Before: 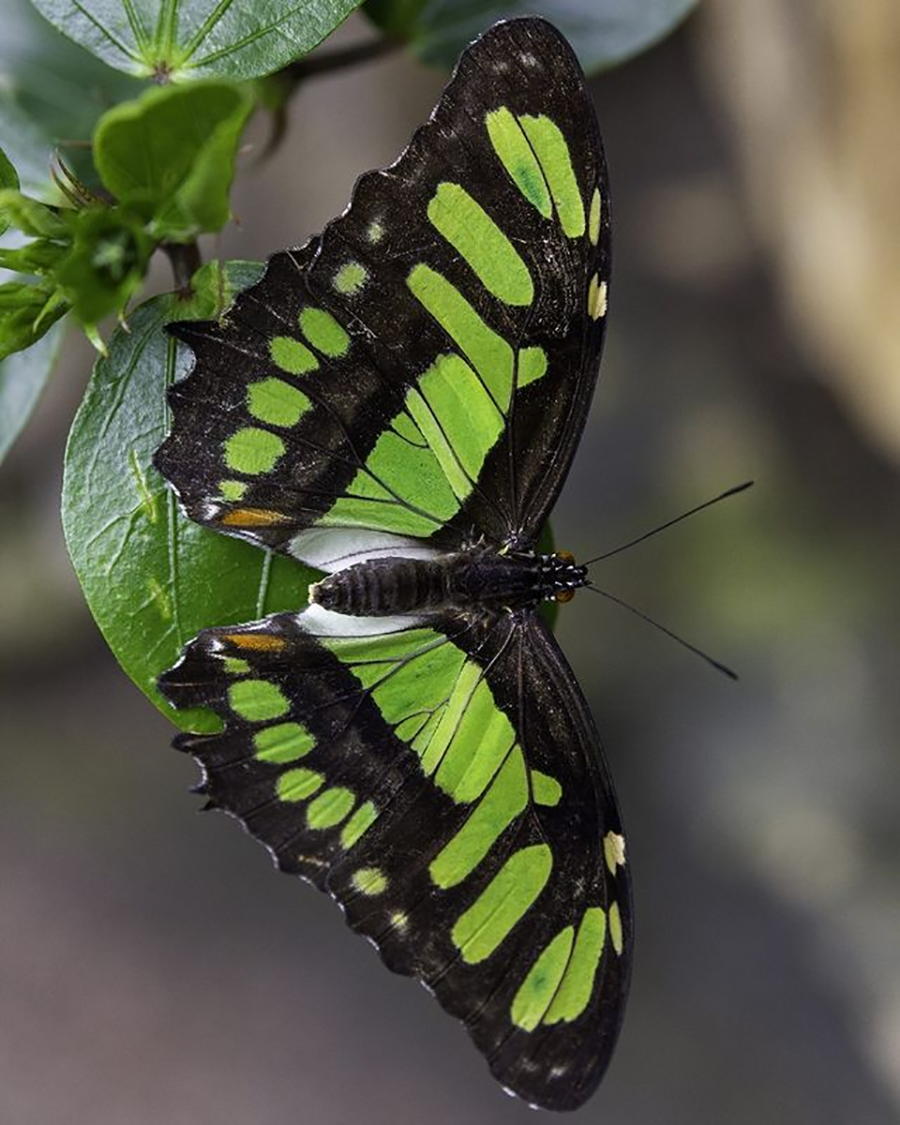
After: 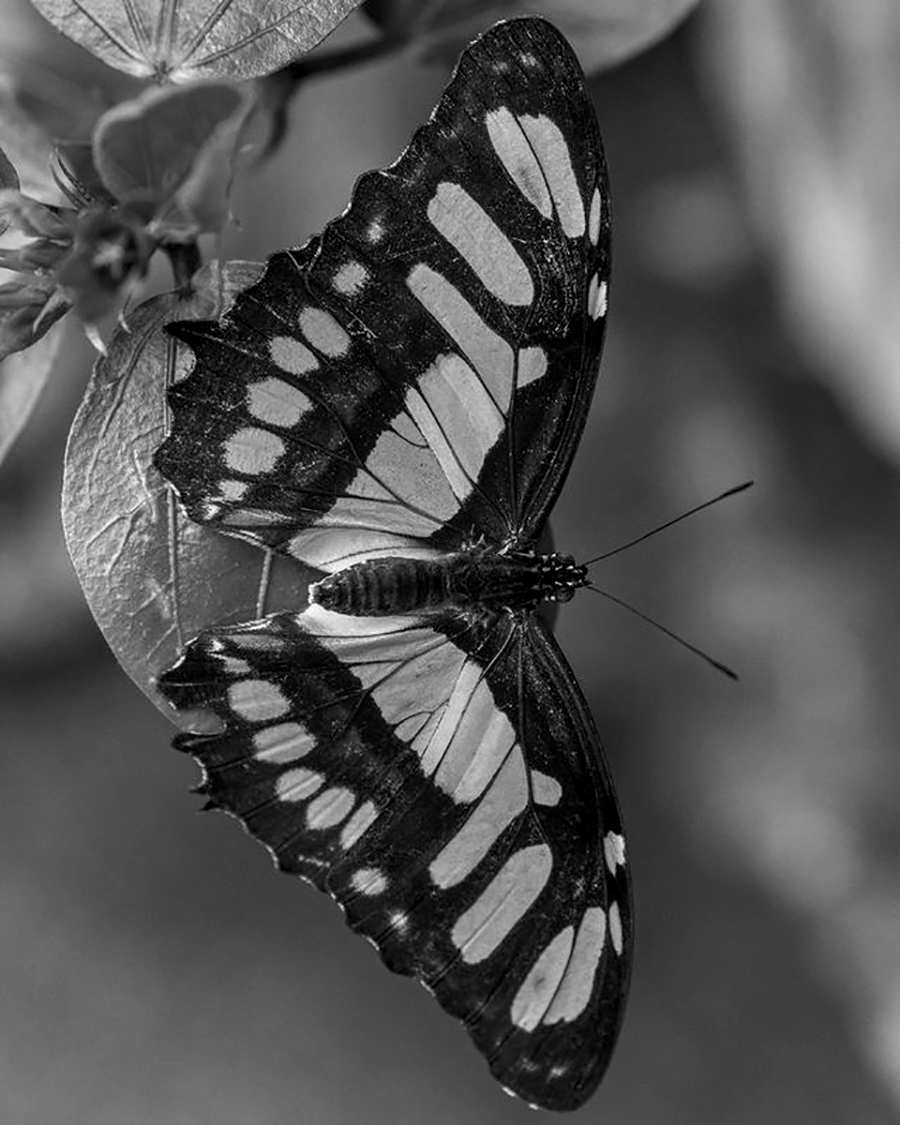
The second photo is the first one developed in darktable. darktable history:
local contrast: on, module defaults
tone equalizer: on, module defaults
monochrome: on, module defaults
